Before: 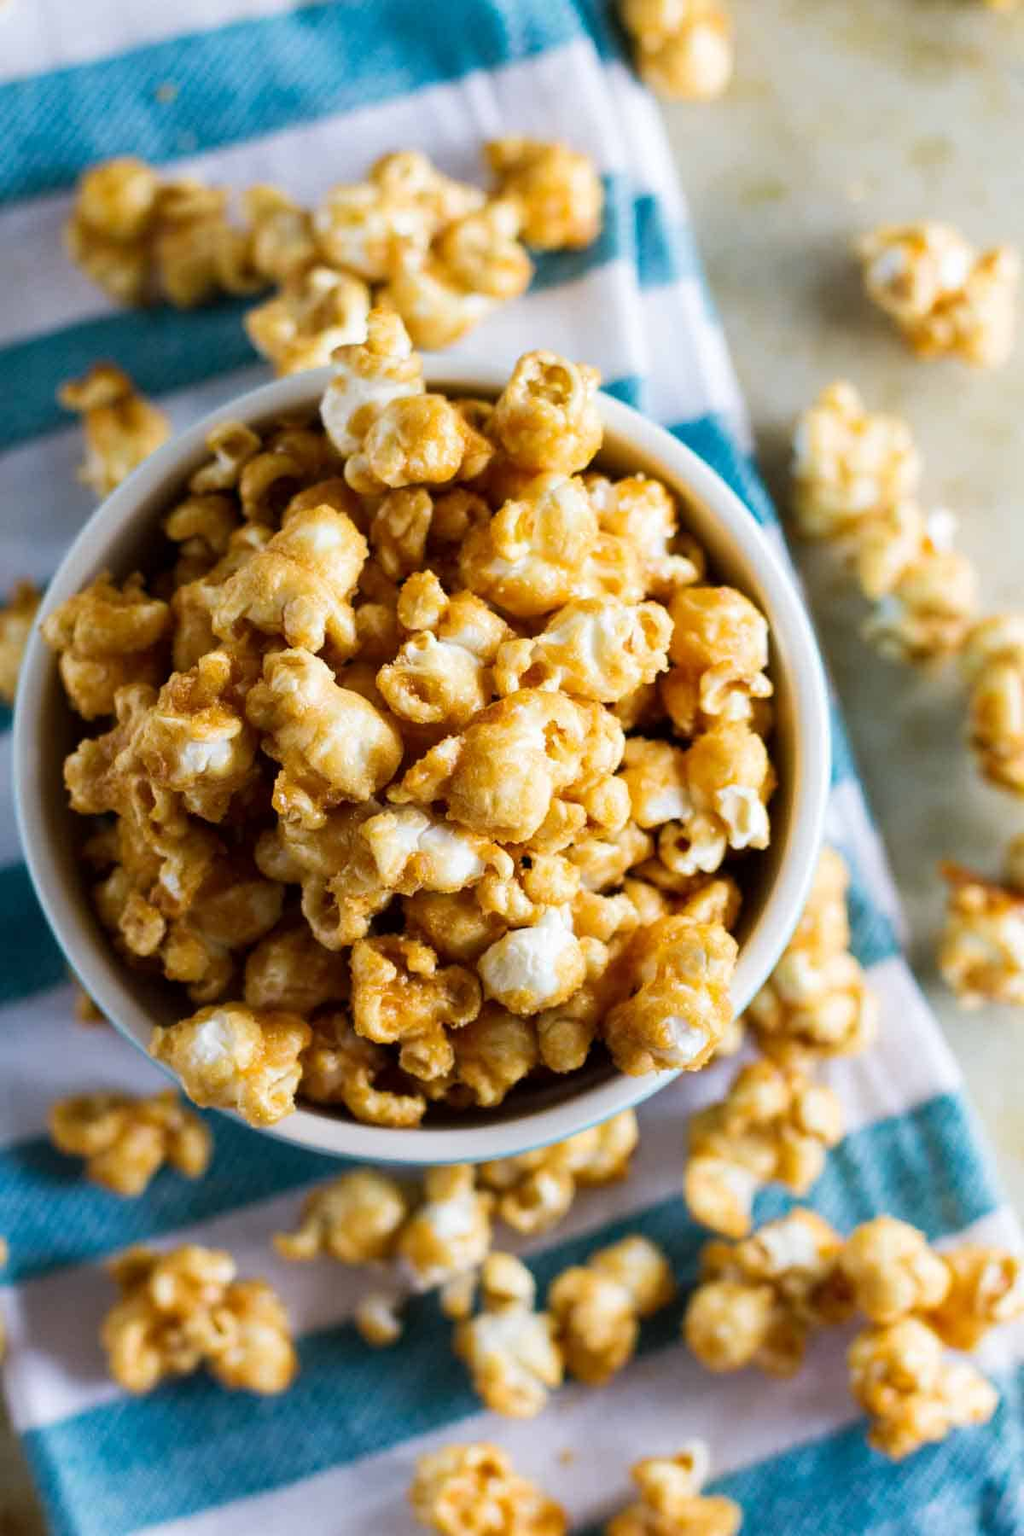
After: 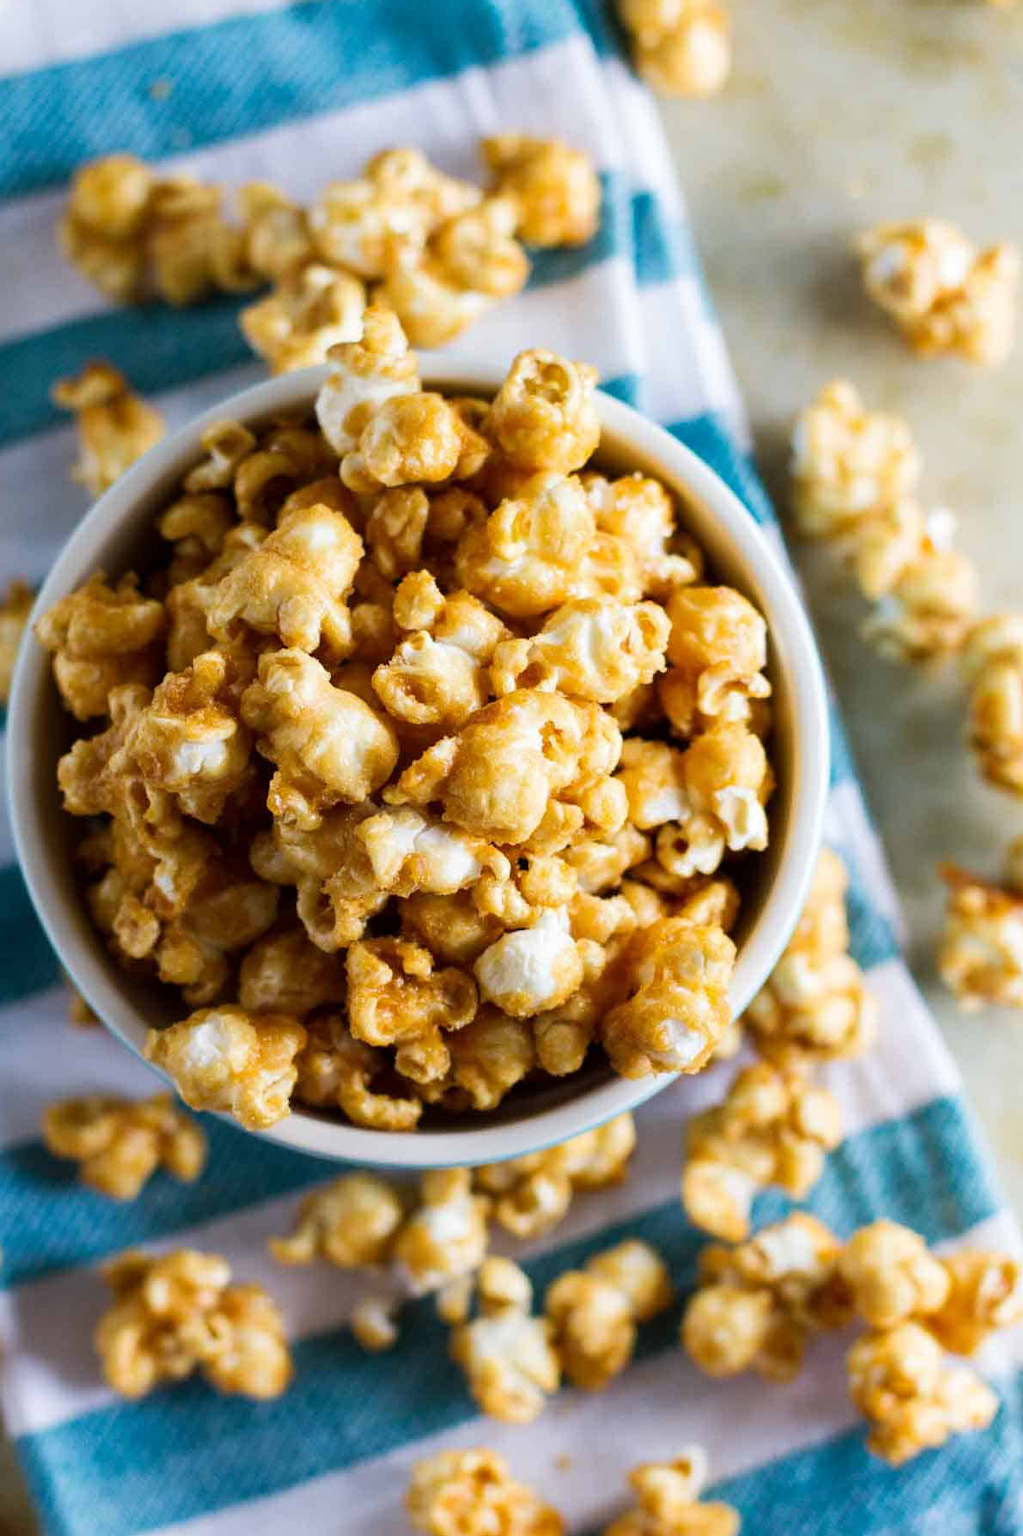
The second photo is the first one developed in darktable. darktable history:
crop and rotate: left 0.725%, top 0.278%, bottom 0.345%
